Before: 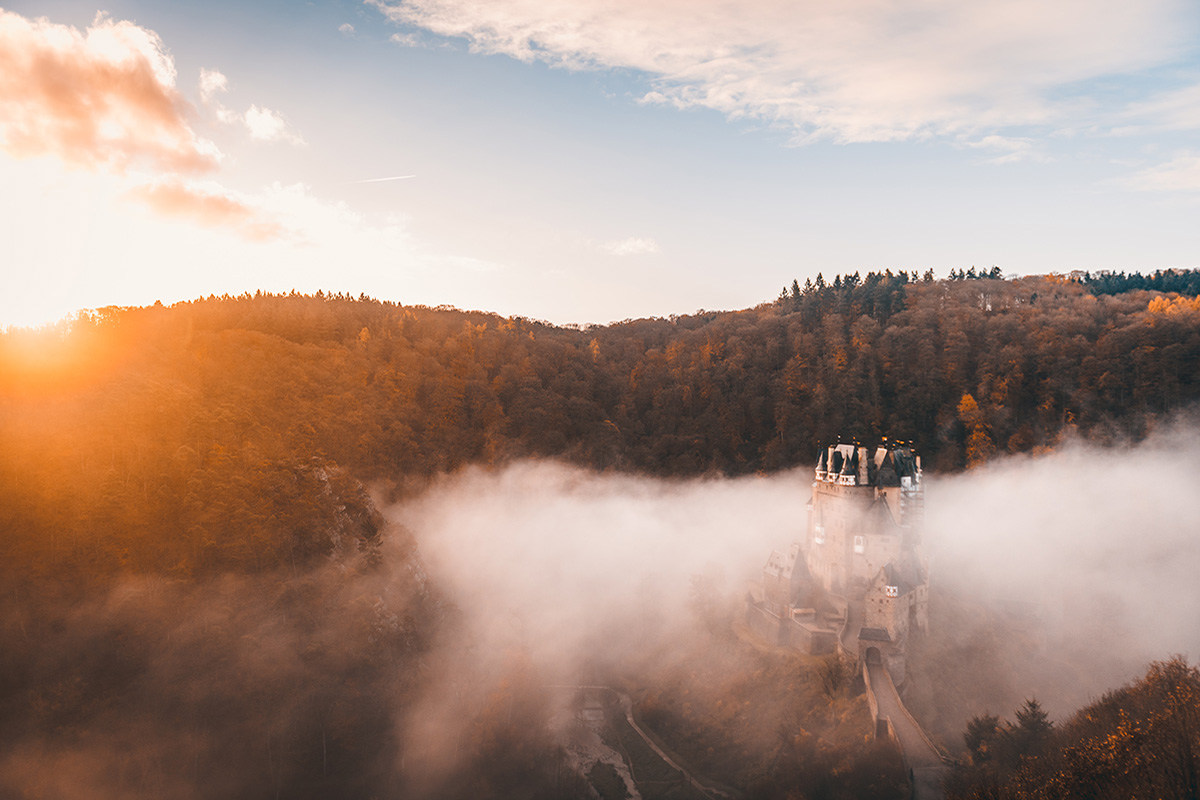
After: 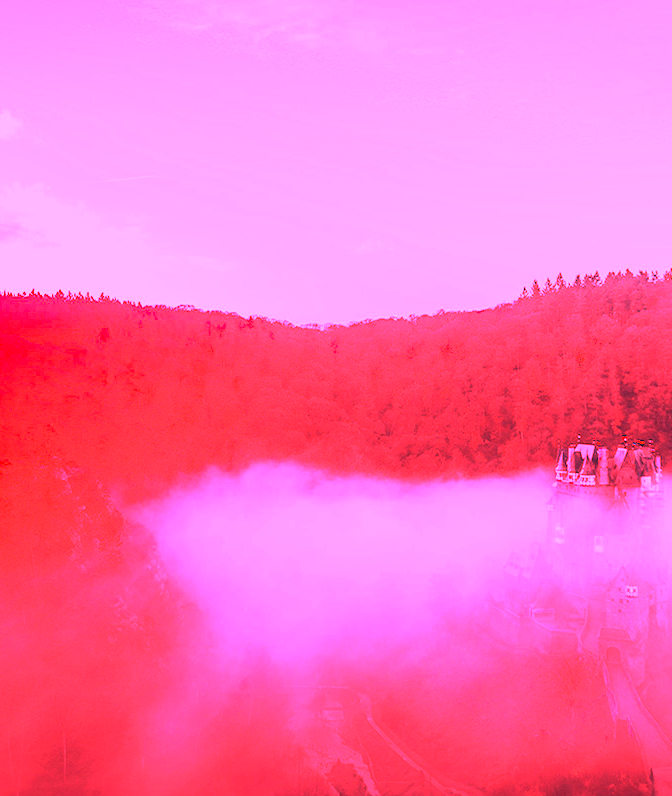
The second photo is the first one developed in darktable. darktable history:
color balance: mode lift, gamma, gain (sRGB), lift [1, 0.99, 1.01, 0.992], gamma [1, 1.037, 0.974, 0.963]
crop: left 21.674%, right 22.086%
contrast brightness saturation: contrast 0.08, saturation 0.02
white balance: red 4.26, blue 1.802
